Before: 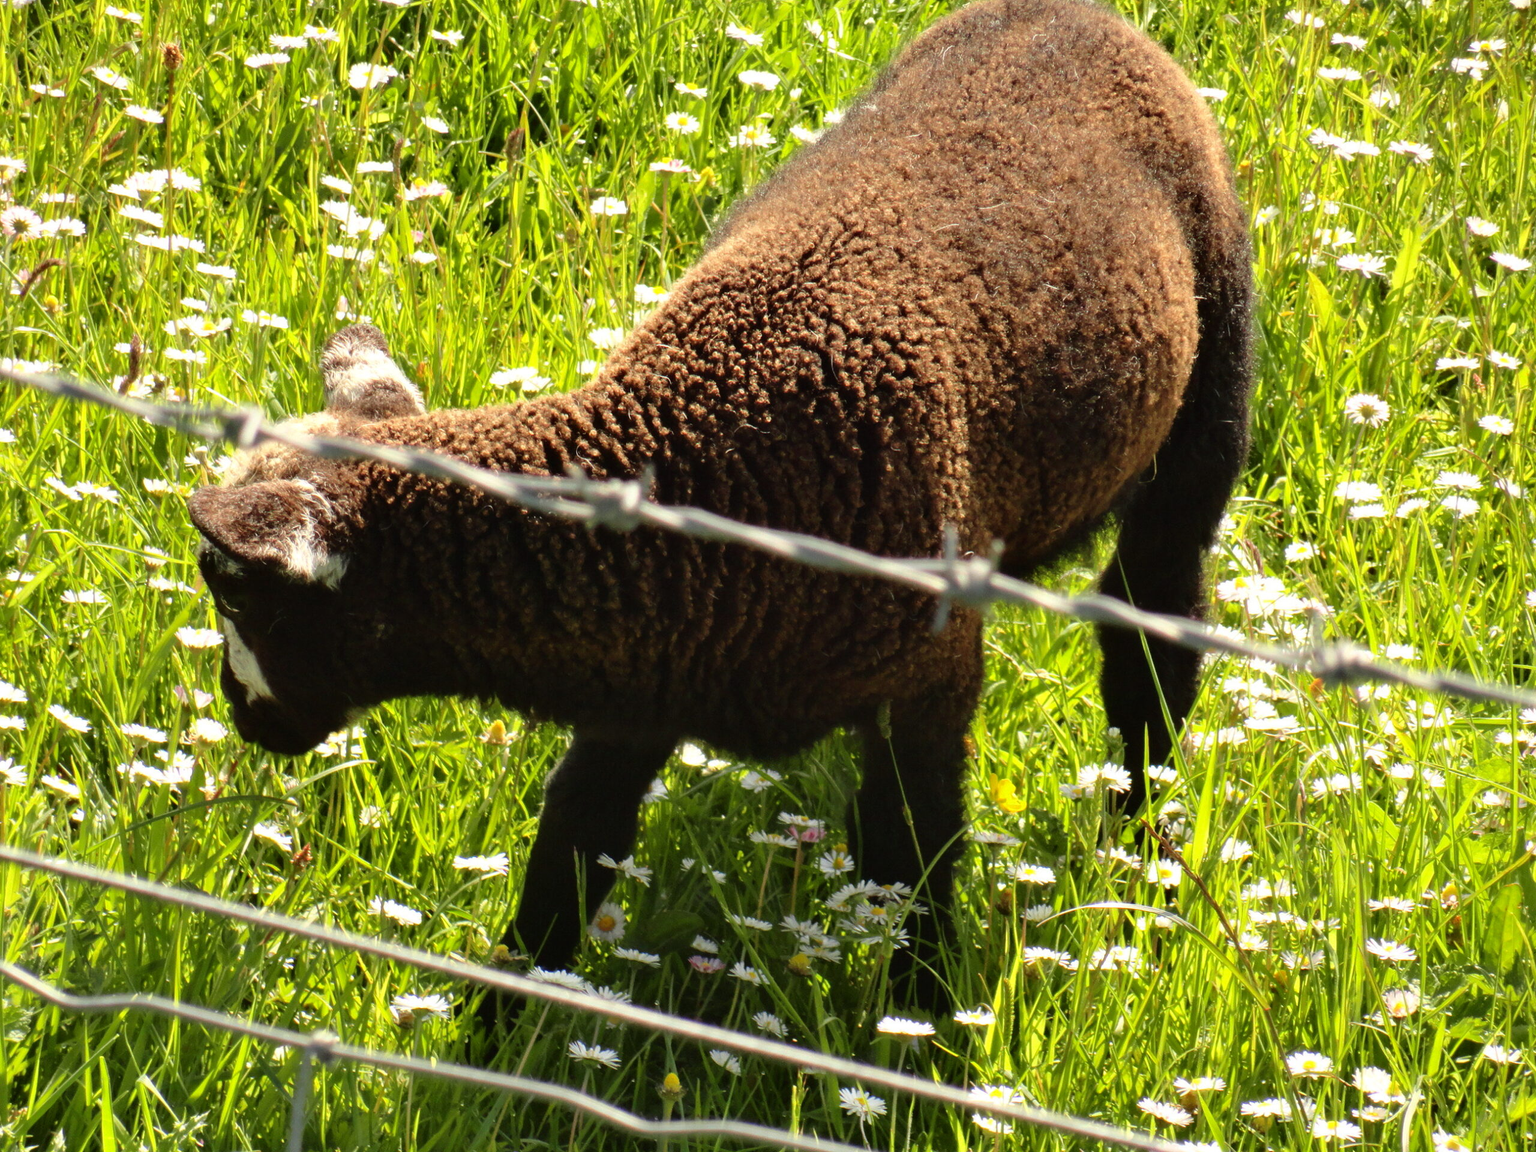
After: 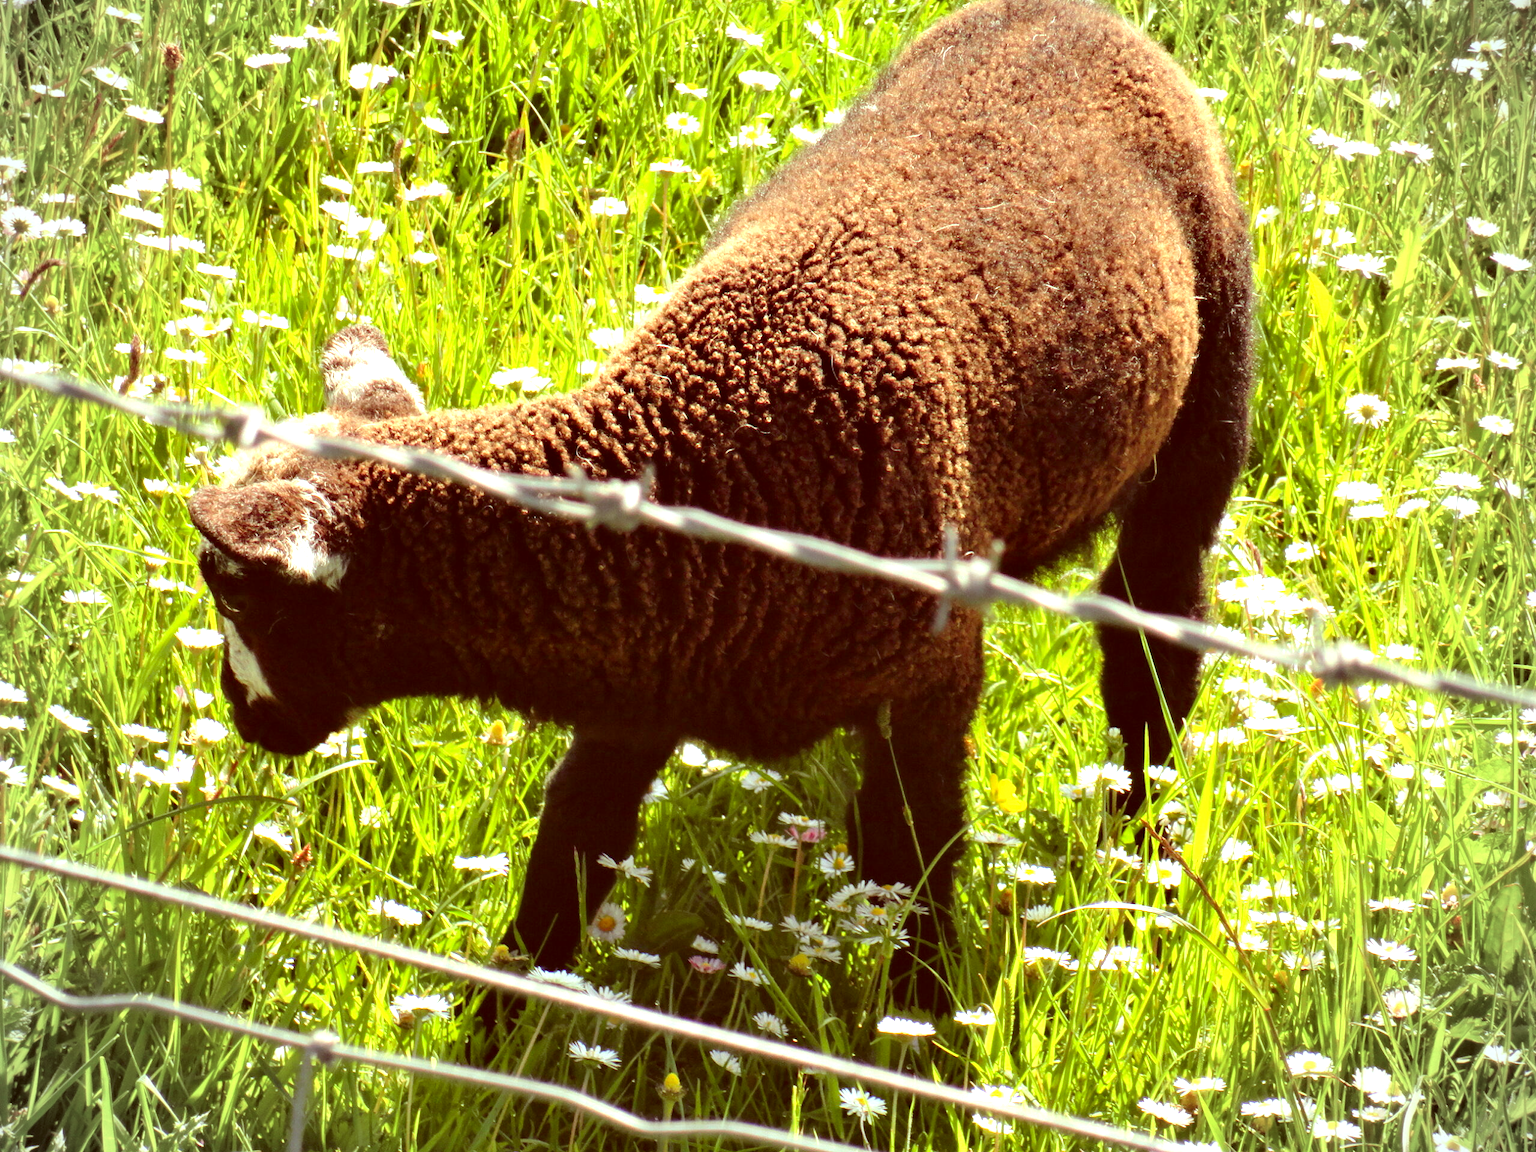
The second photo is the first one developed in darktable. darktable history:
exposure: exposure 0.667 EV, compensate highlight preservation false
color correction: highlights a* -7.13, highlights b* -0.193, shadows a* 20.42, shadows b* 11.34
vignetting: on, module defaults
